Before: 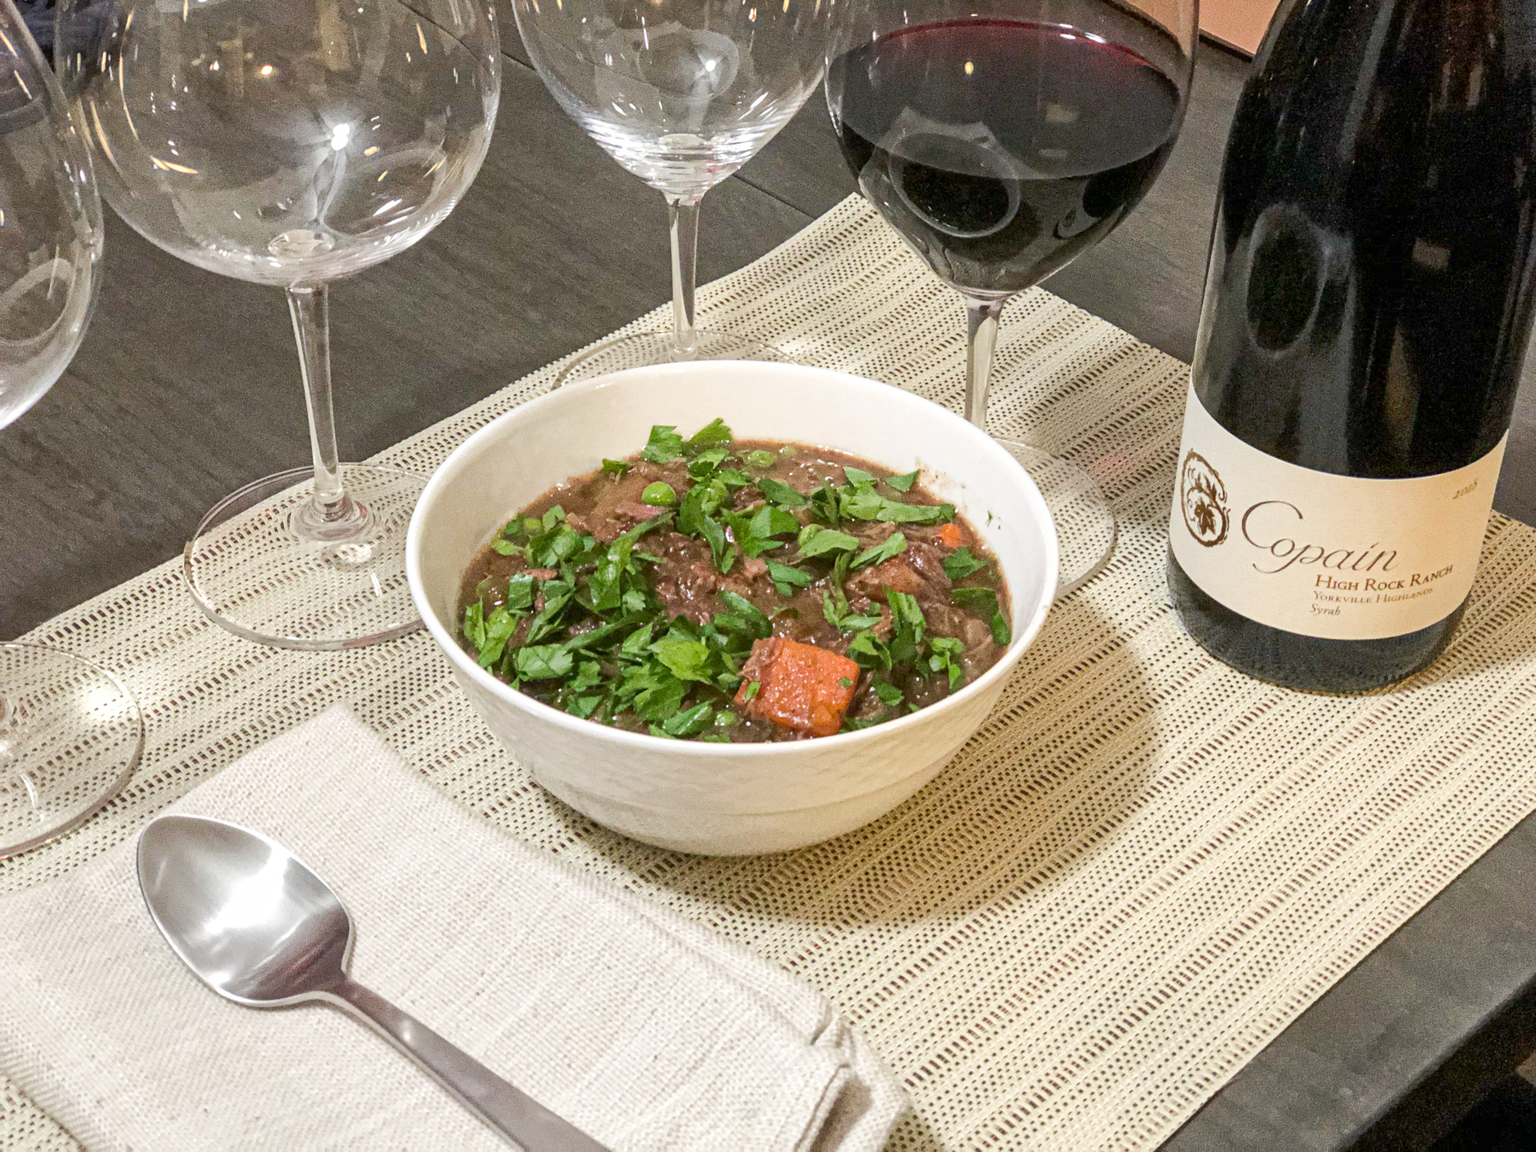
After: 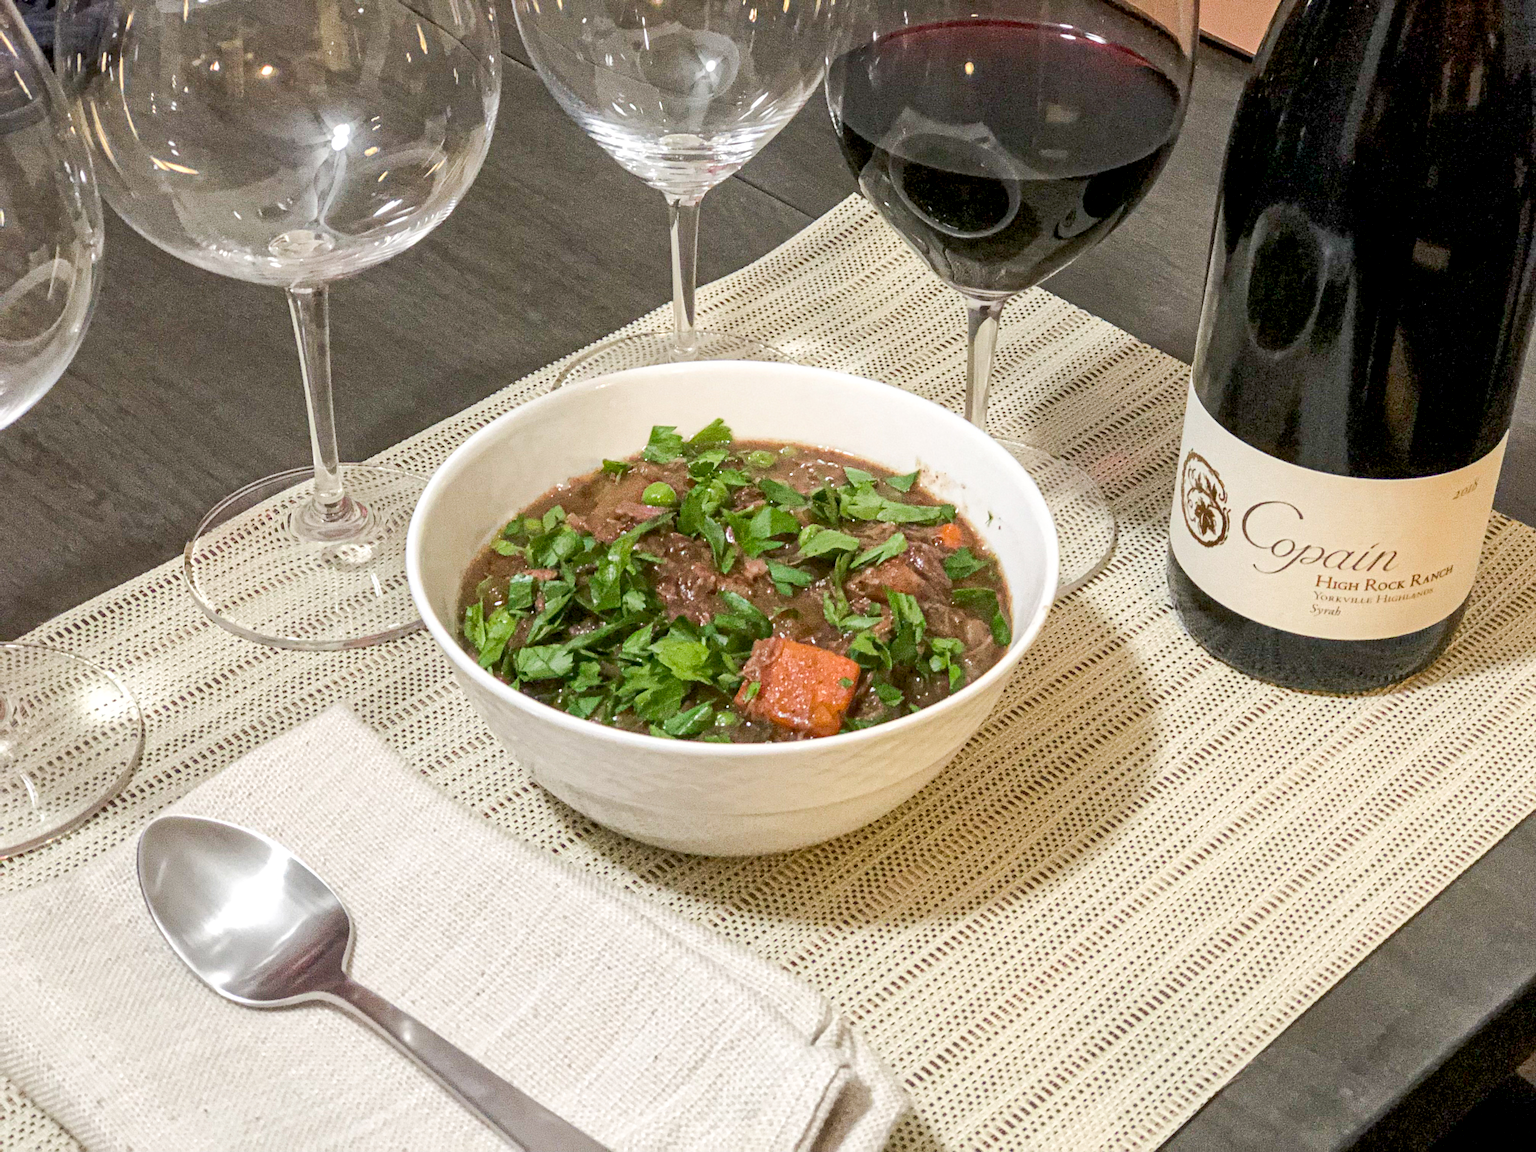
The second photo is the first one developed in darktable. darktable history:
sharpen: amount 0.2
exposure: black level correction 0.005, exposure 0.014 EV, compensate highlight preservation false
